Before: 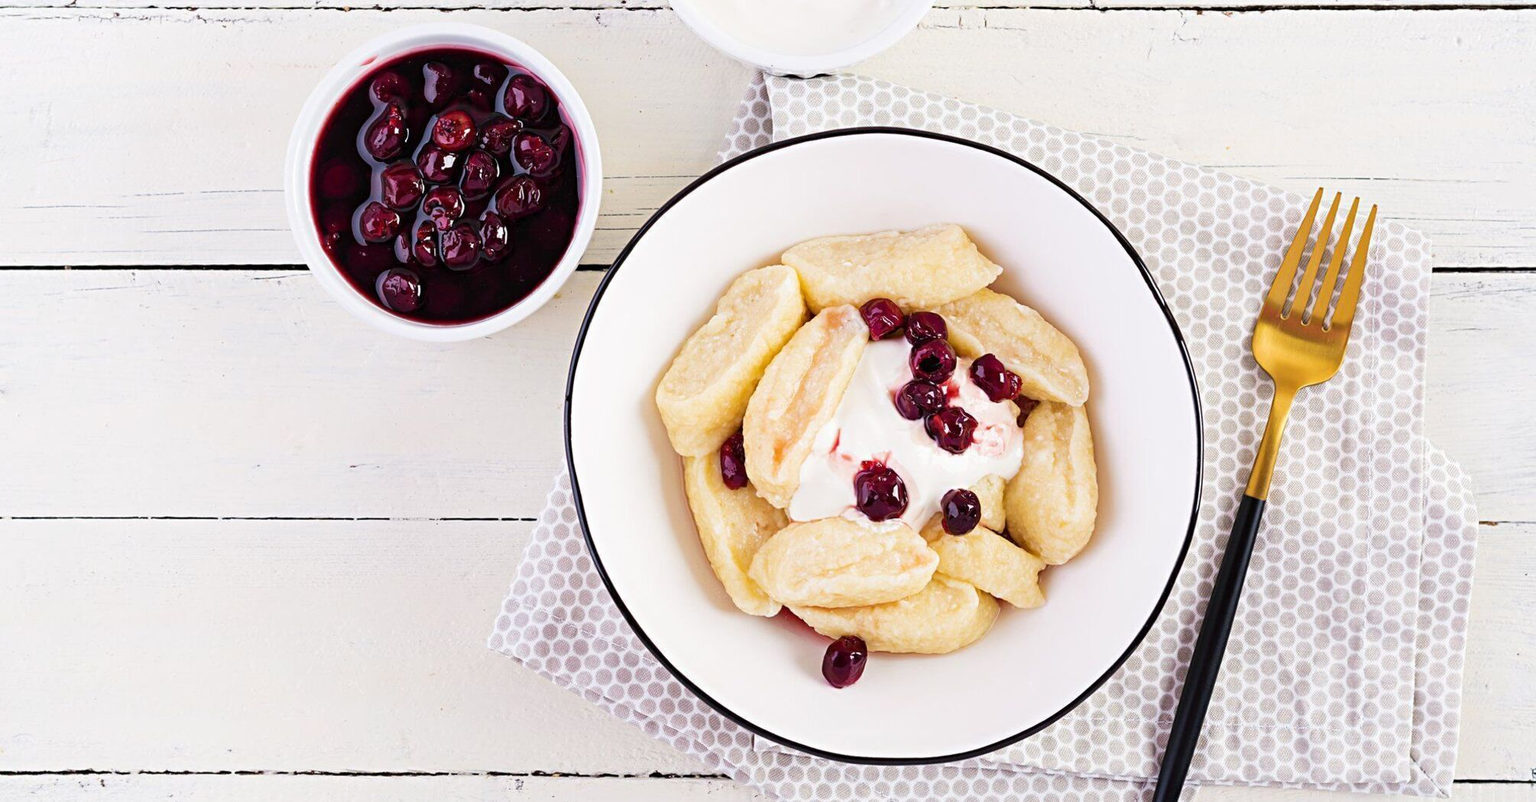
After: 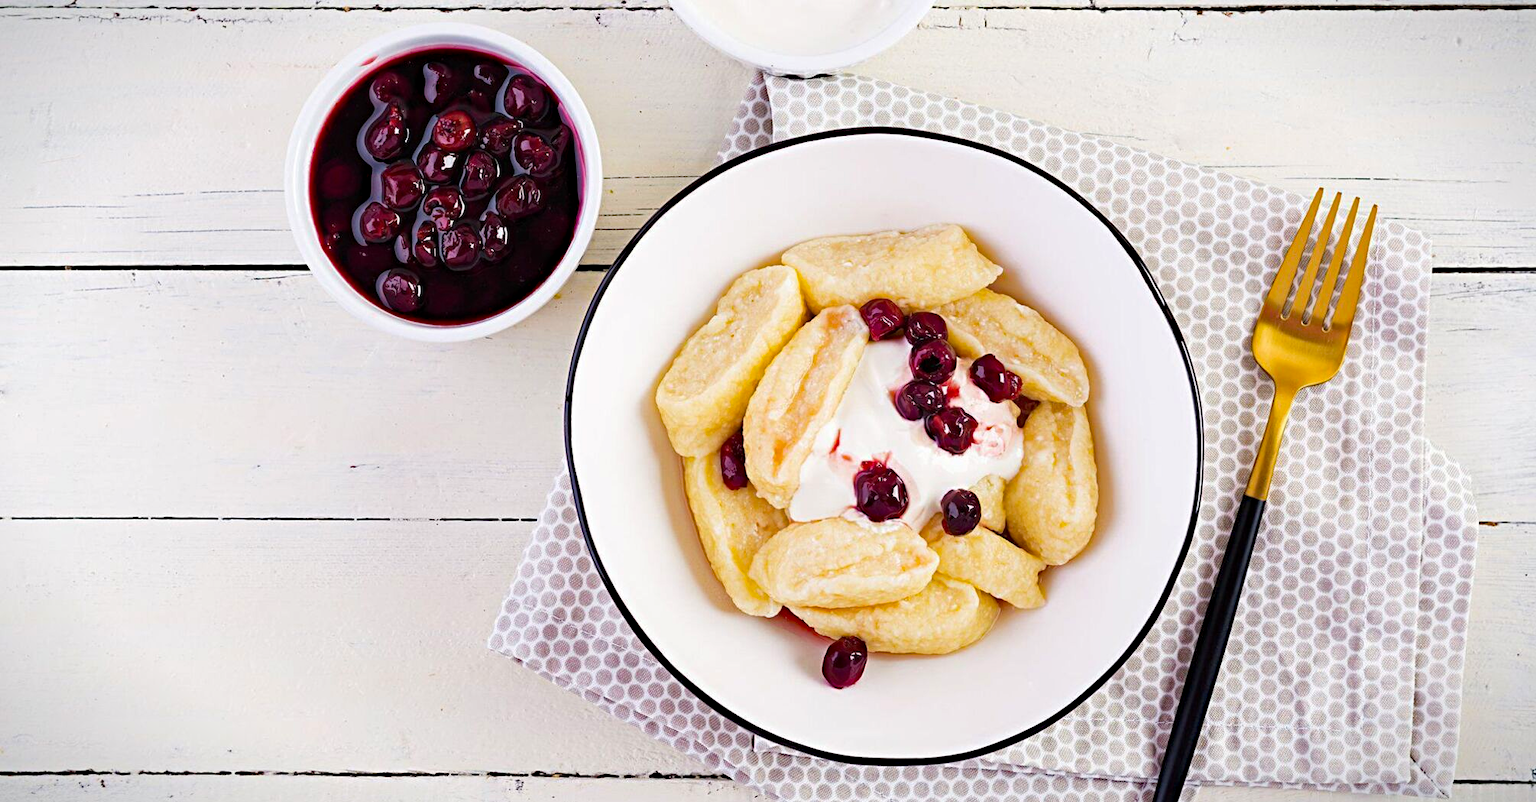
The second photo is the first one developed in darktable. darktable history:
vignetting: fall-off start 98.29%, fall-off radius 100%, brightness -1, saturation 0.5, width/height ratio 1.428
haze removal: strength 0.53, distance 0.925, compatibility mode true, adaptive false
